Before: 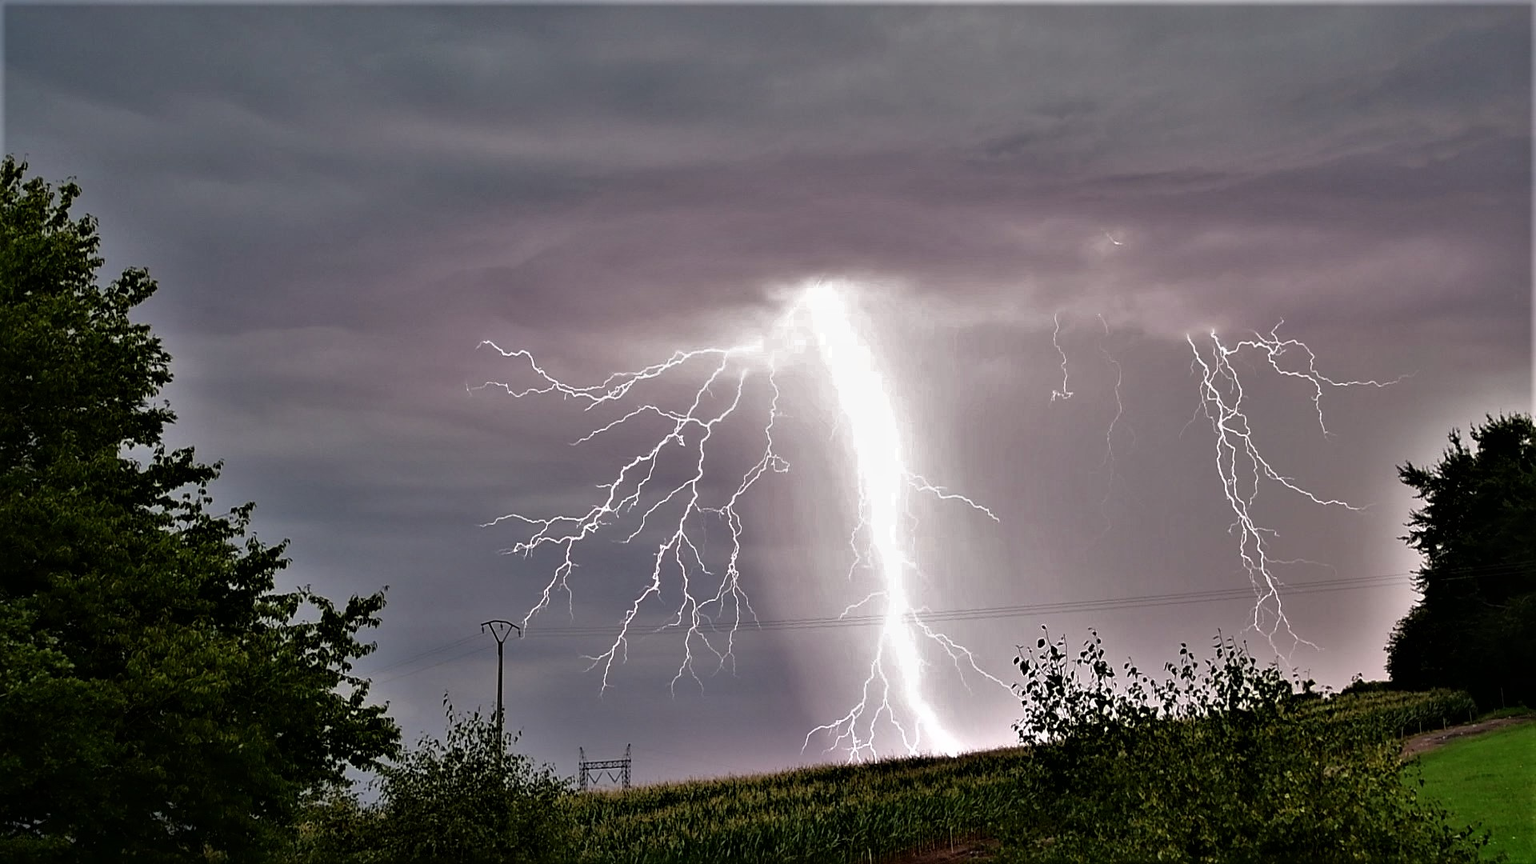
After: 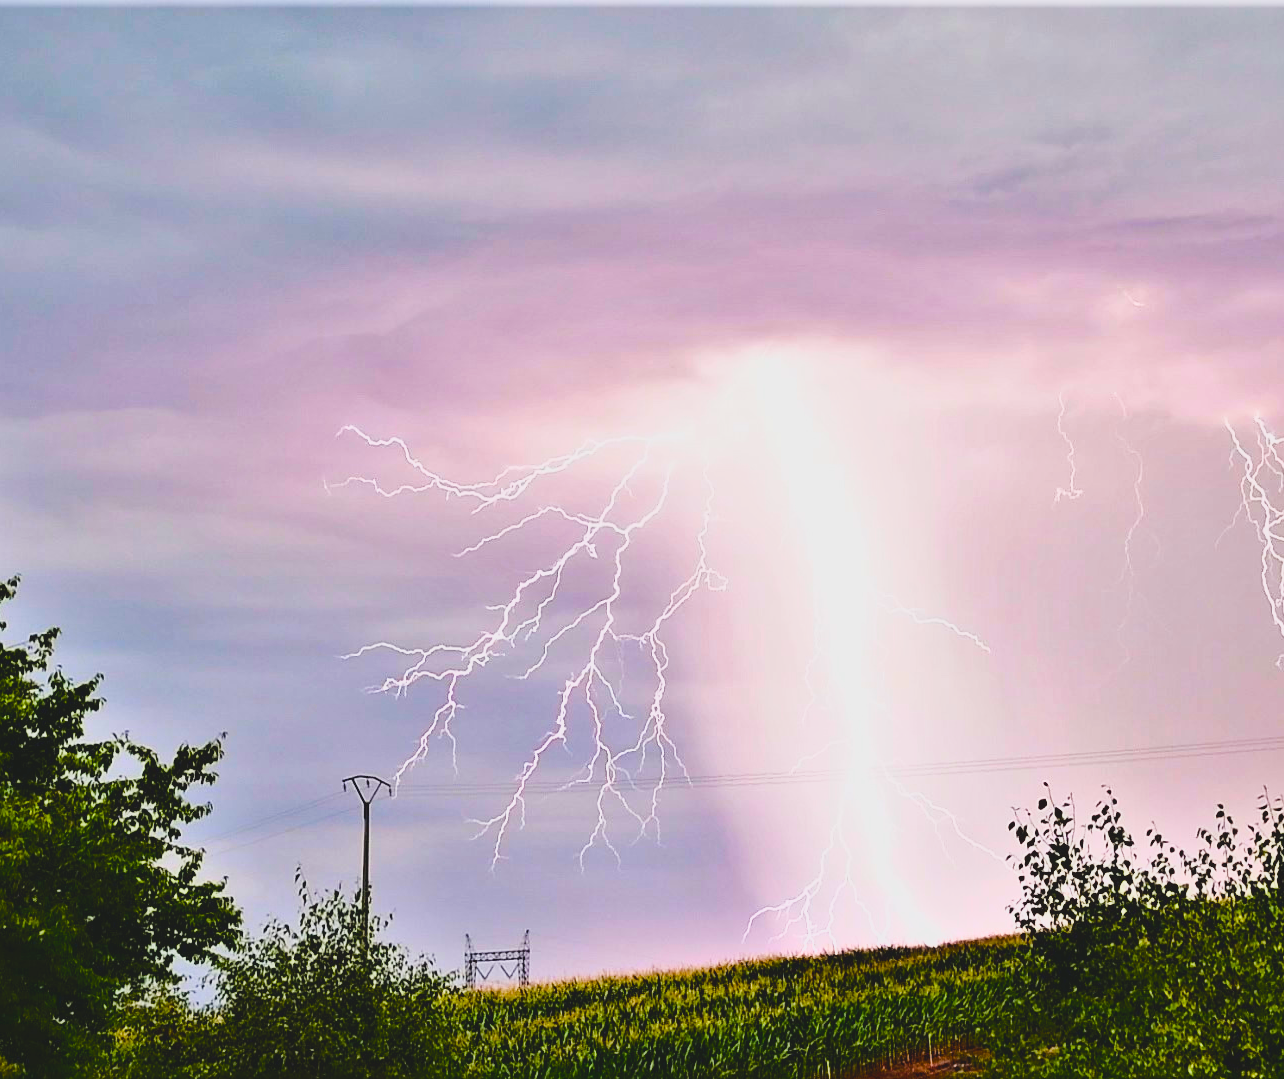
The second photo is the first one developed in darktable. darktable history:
crop and rotate: left 13.496%, right 19.622%
base curve: curves: ch0 [(0, 0) (0.032, 0.037) (0.105, 0.228) (0.435, 0.76) (0.856, 0.983) (1, 1)]
contrast brightness saturation: contrast -0.186, saturation 0.186
exposure: black level correction 0, exposure 0.833 EV, compensate exposure bias true, compensate highlight preservation false
color balance rgb: perceptual saturation grading › global saturation 20%, perceptual saturation grading › highlights -25.73%, perceptual saturation grading › shadows 49.786%, global vibrance 20%
